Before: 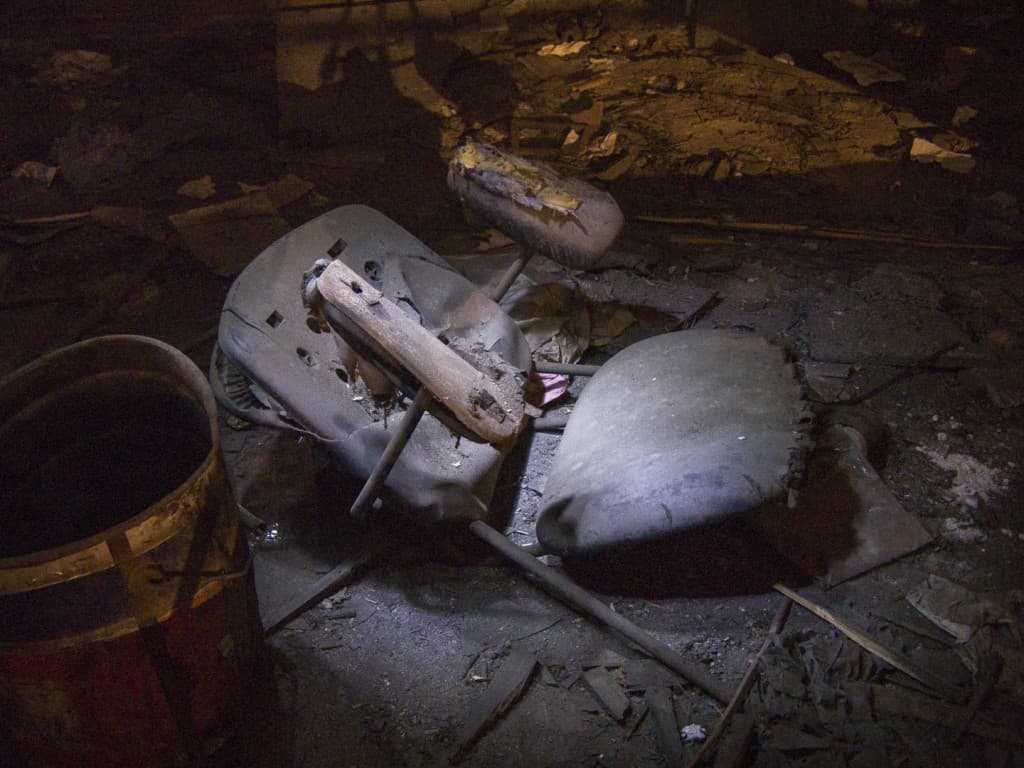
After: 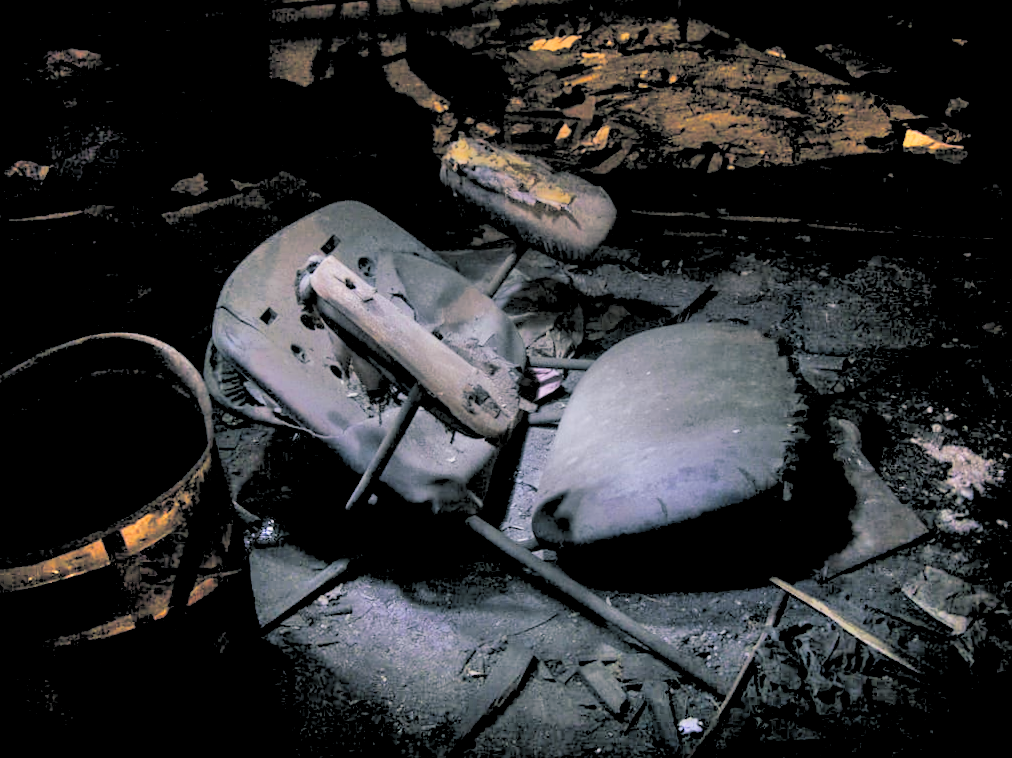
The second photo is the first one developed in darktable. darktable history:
shadows and highlights: low approximation 0.01, soften with gaussian
local contrast: mode bilateral grid, contrast 20, coarseness 50, detail 120%, midtone range 0.2
rotate and perspective: rotation -0.45°, automatic cropping original format, crop left 0.008, crop right 0.992, crop top 0.012, crop bottom 0.988
rgb levels: preserve colors sum RGB, levels [[0.038, 0.433, 0.934], [0, 0.5, 1], [0, 0.5, 1]]
color balance: mode lift, gamma, gain (sRGB), lift [0.97, 1, 1, 1], gamma [1.03, 1, 1, 1]
split-toning: shadows › hue 205.2°, shadows › saturation 0.29, highlights › hue 50.4°, highlights › saturation 0.38, balance -49.9
